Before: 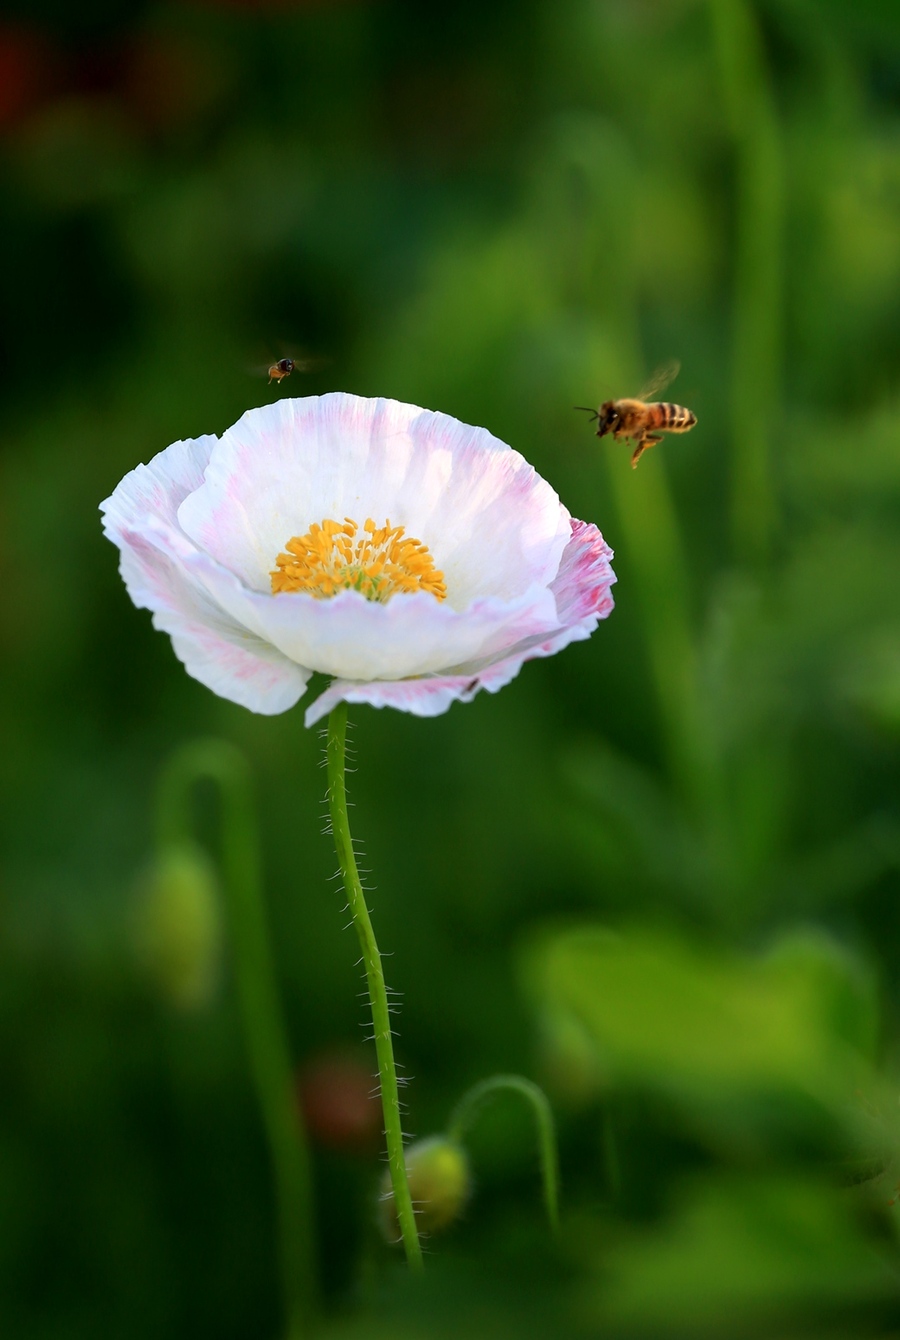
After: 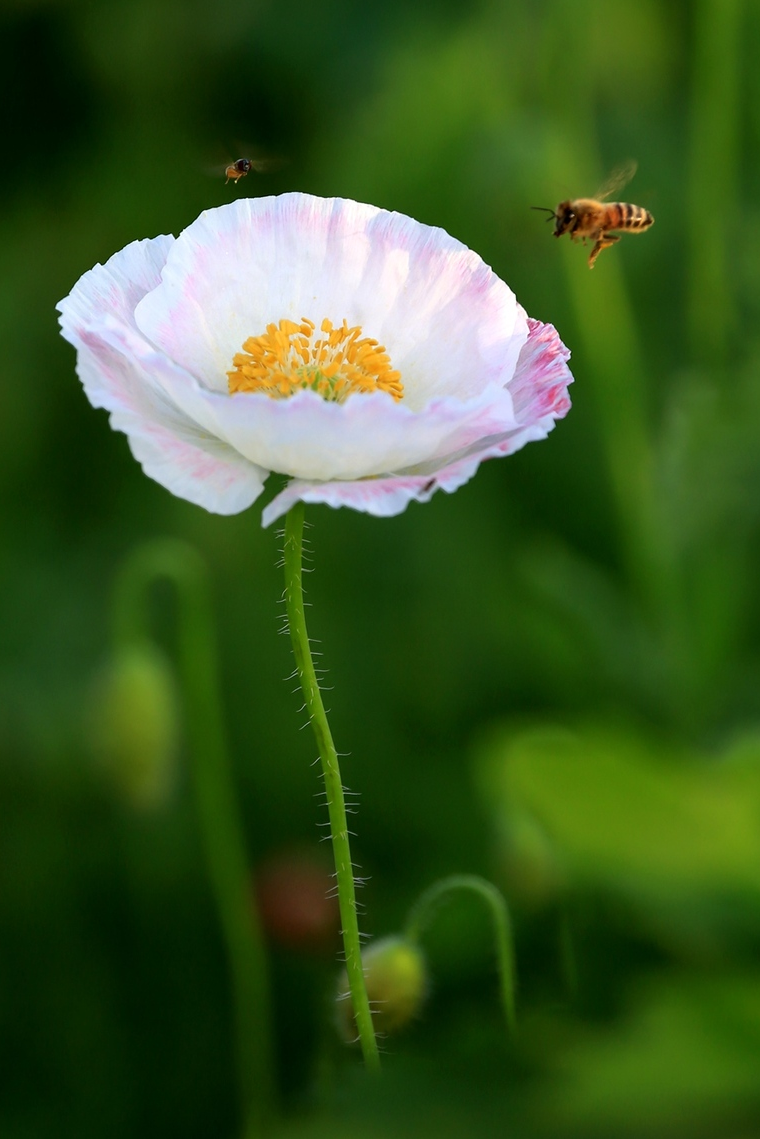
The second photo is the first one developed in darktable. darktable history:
crop and rotate: left 4.842%, top 14.995%, right 10.637%
